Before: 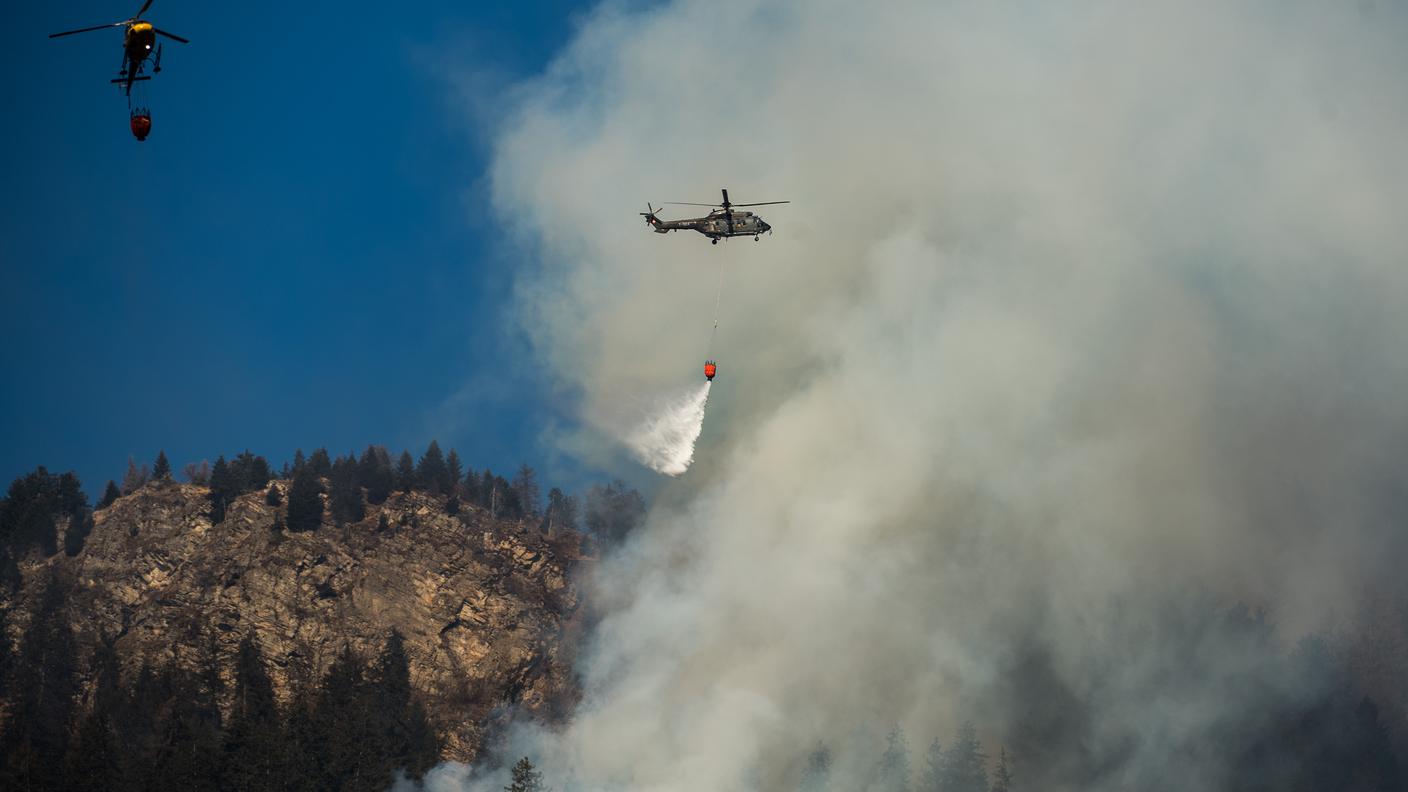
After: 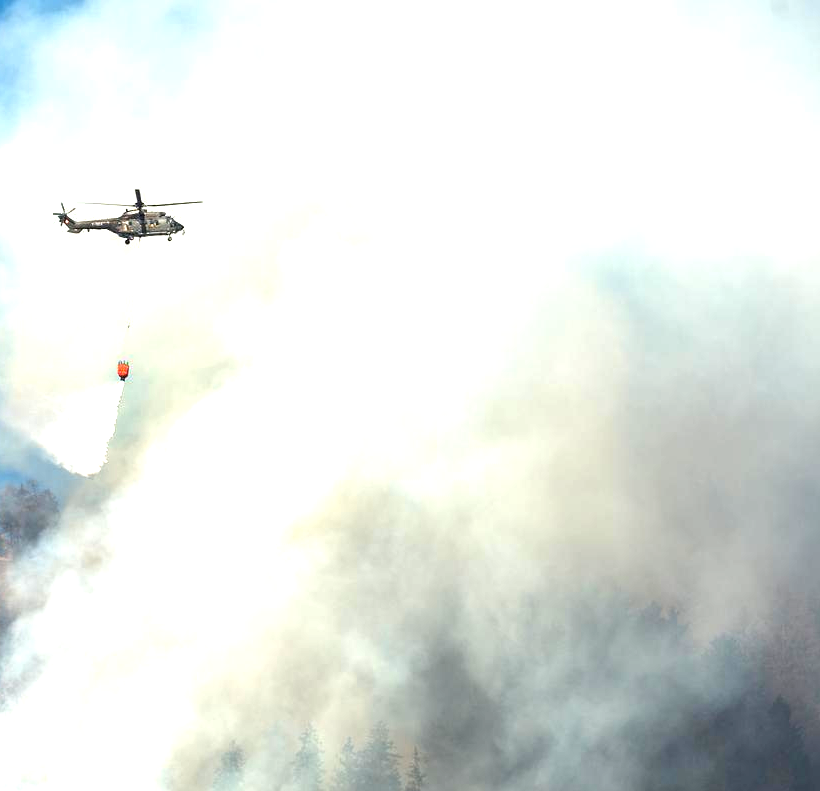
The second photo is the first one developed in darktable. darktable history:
tone equalizer: edges refinement/feathering 500, mask exposure compensation -1.57 EV, preserve details no
exposure: black level correction 0, exposure 1.706 EV, compensate highlight preservation false
crop: left 41.71%
